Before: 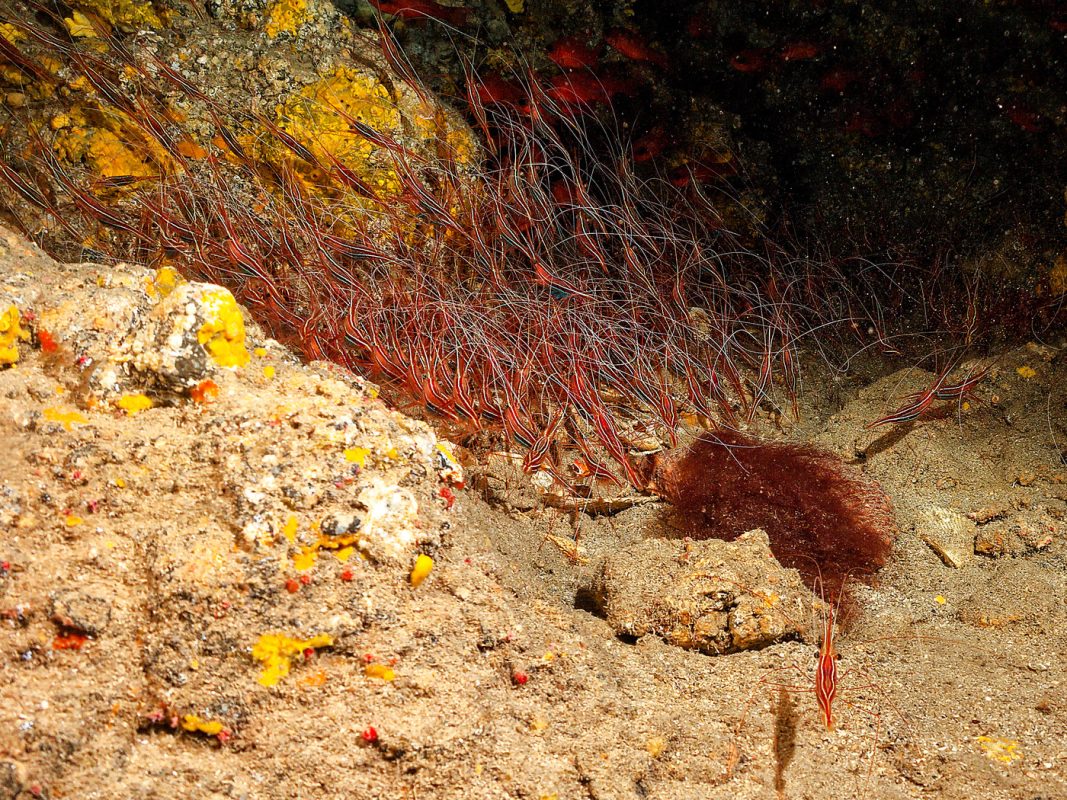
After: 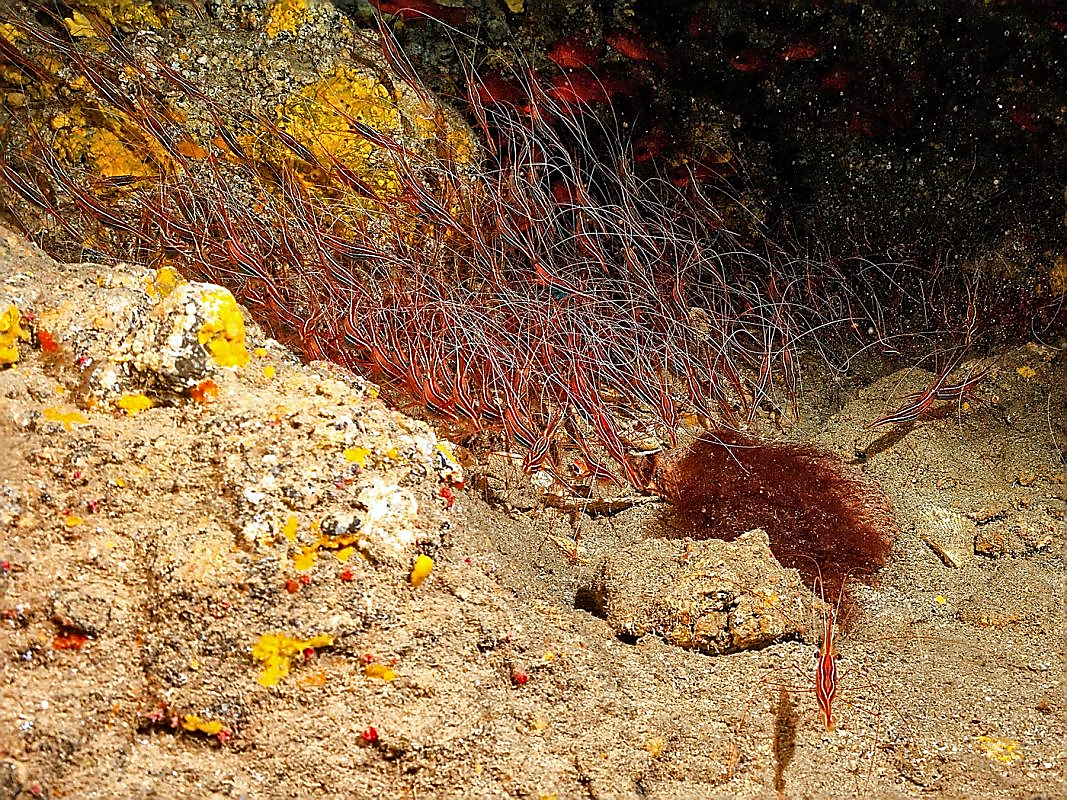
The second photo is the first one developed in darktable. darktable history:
shadows and highlights: shadows 35, highlights -35, soften with gaussian
sharpen: radius 1.4, amount 1.25, threshold 0.7
white balance: red 0.983, blue 1.036
